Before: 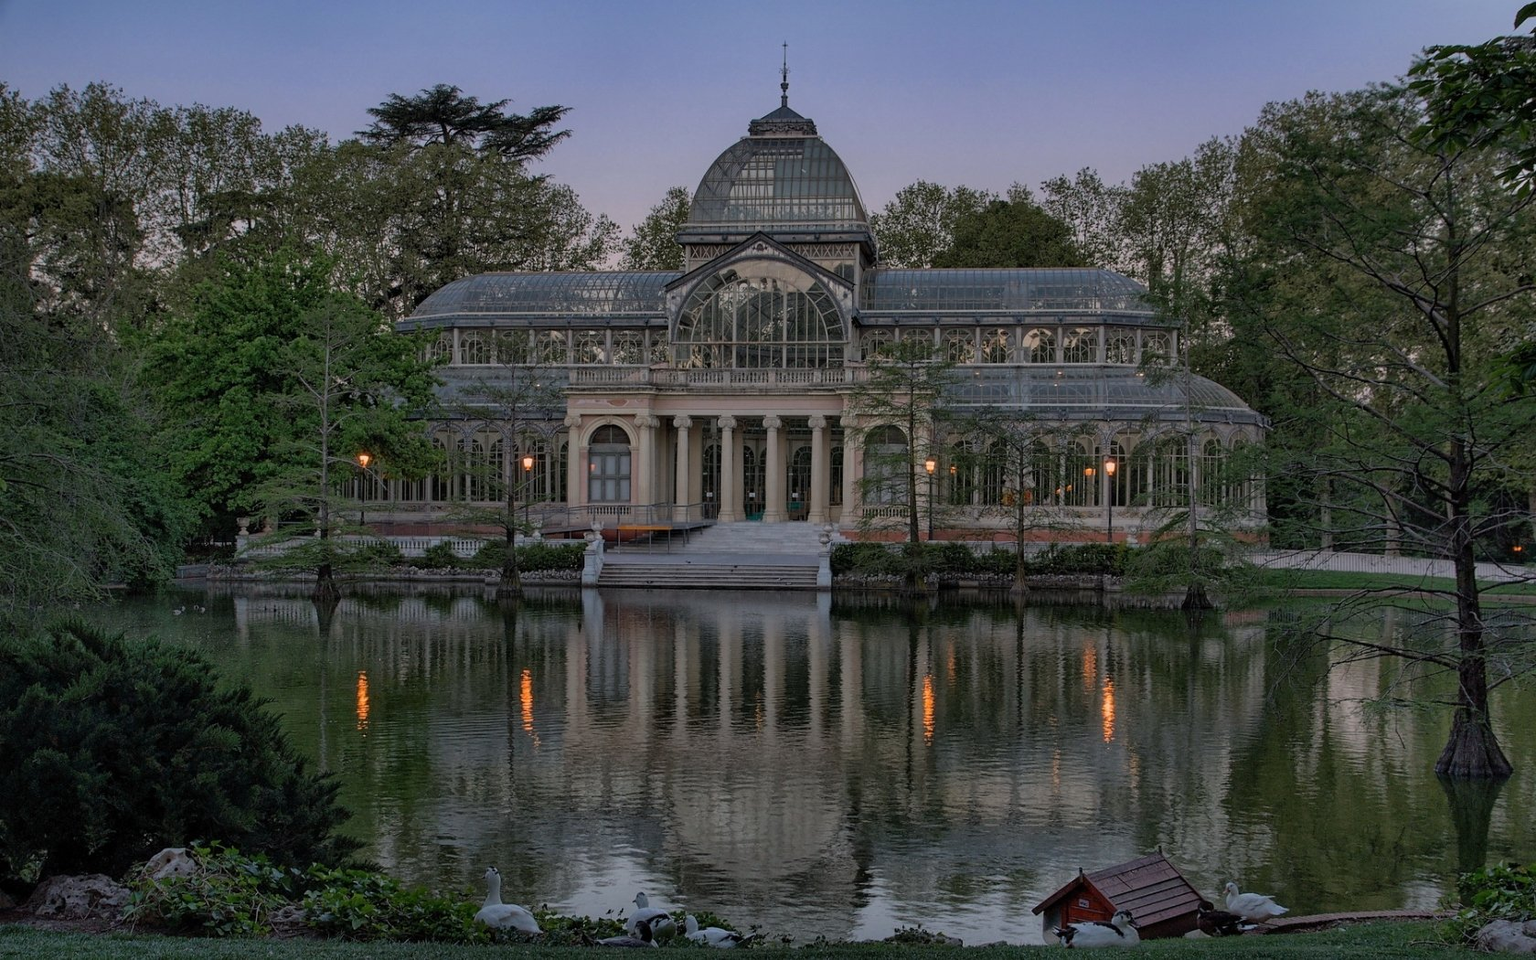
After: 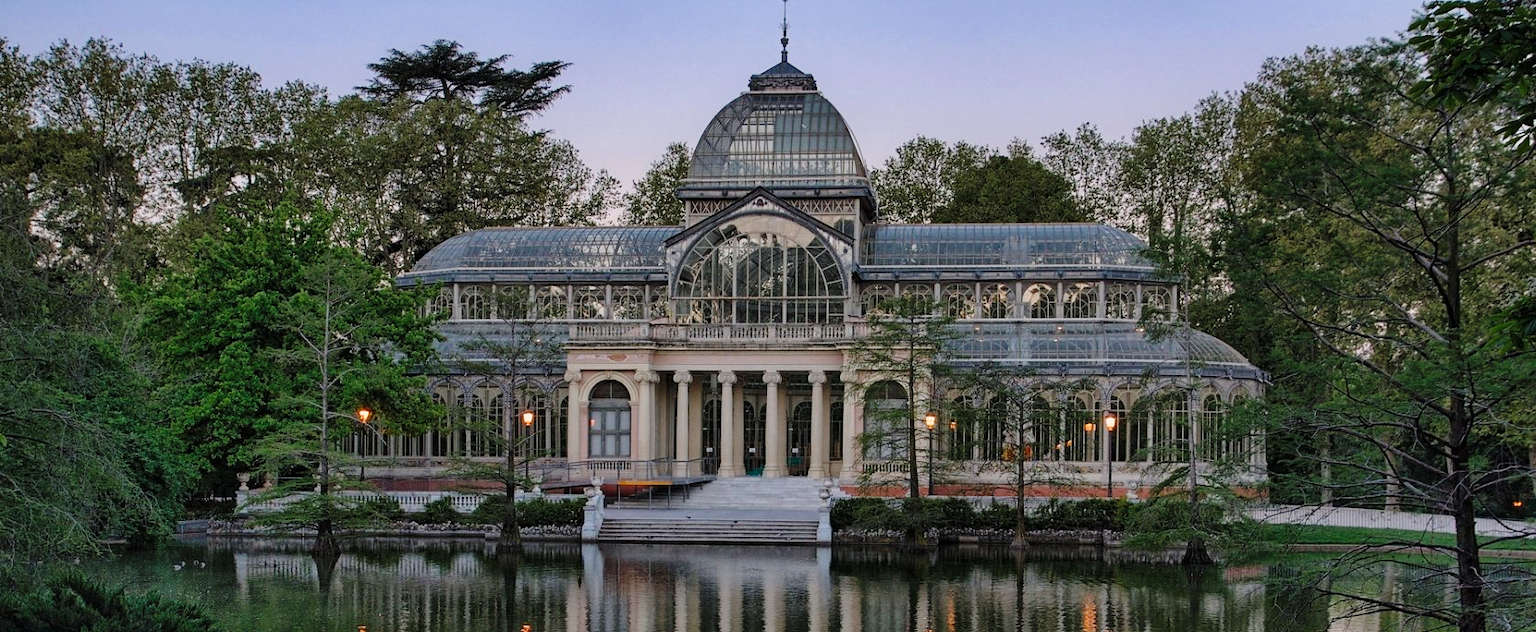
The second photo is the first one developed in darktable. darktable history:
base curve: curves: ch0 [(0, 0) (0.028, 0.03) (0.121, 0.232) (0.46, 0.748) (0.859, 0.968) (1, 1)], preserve colors none
crop and rotate: top 4.756%, bottom 29.28%
